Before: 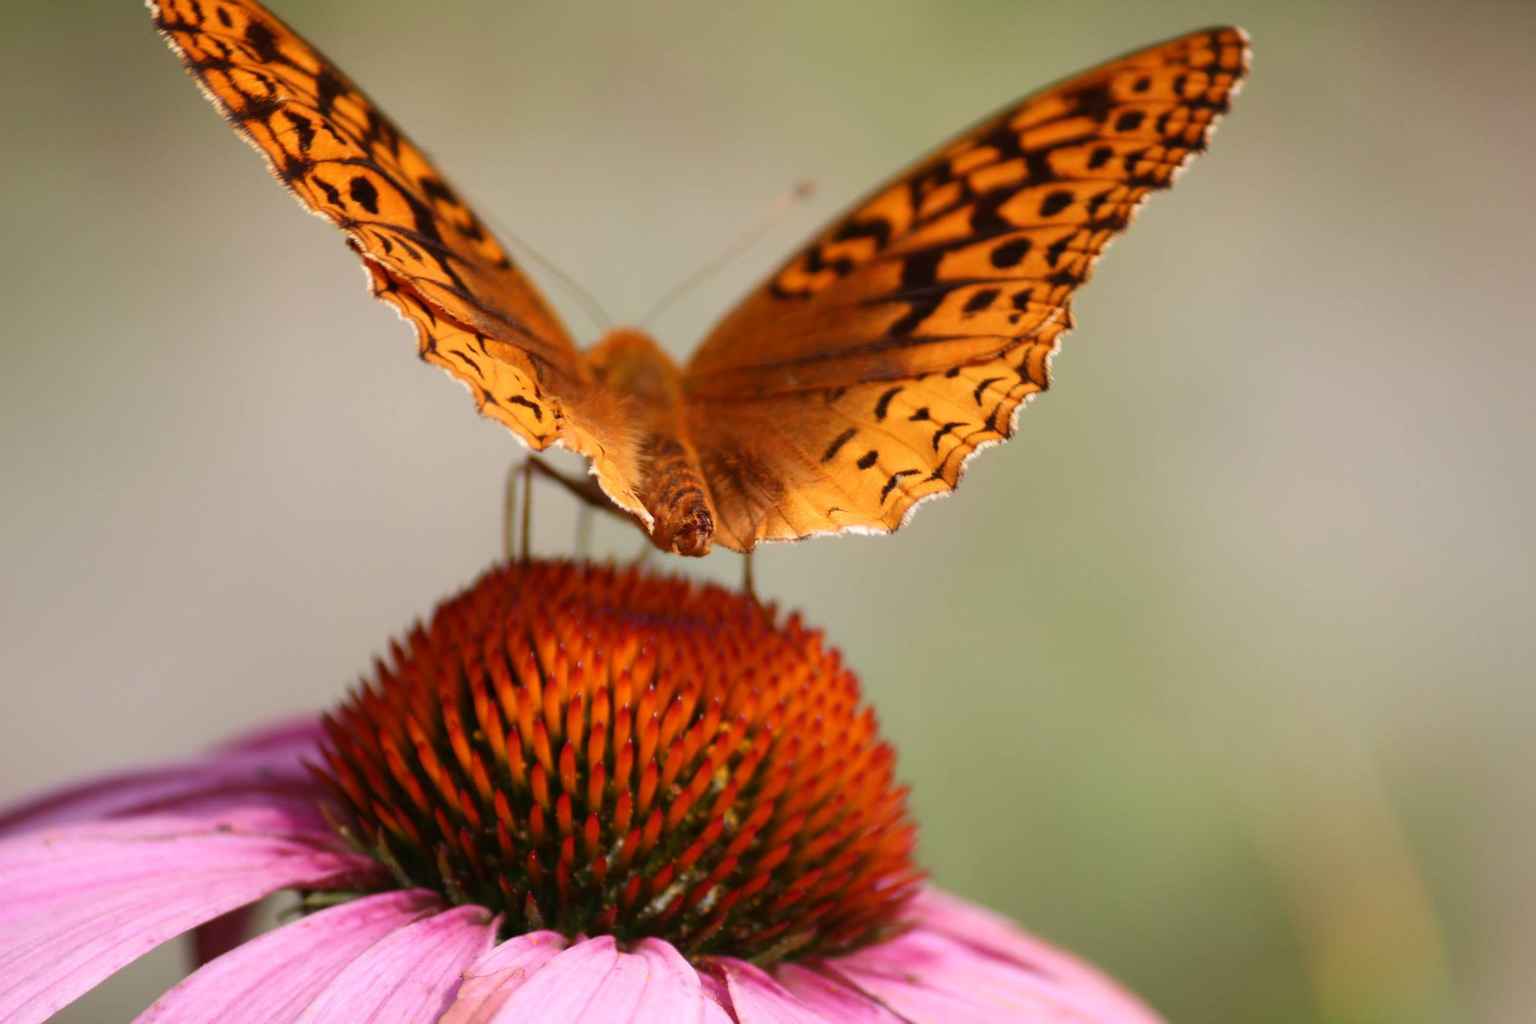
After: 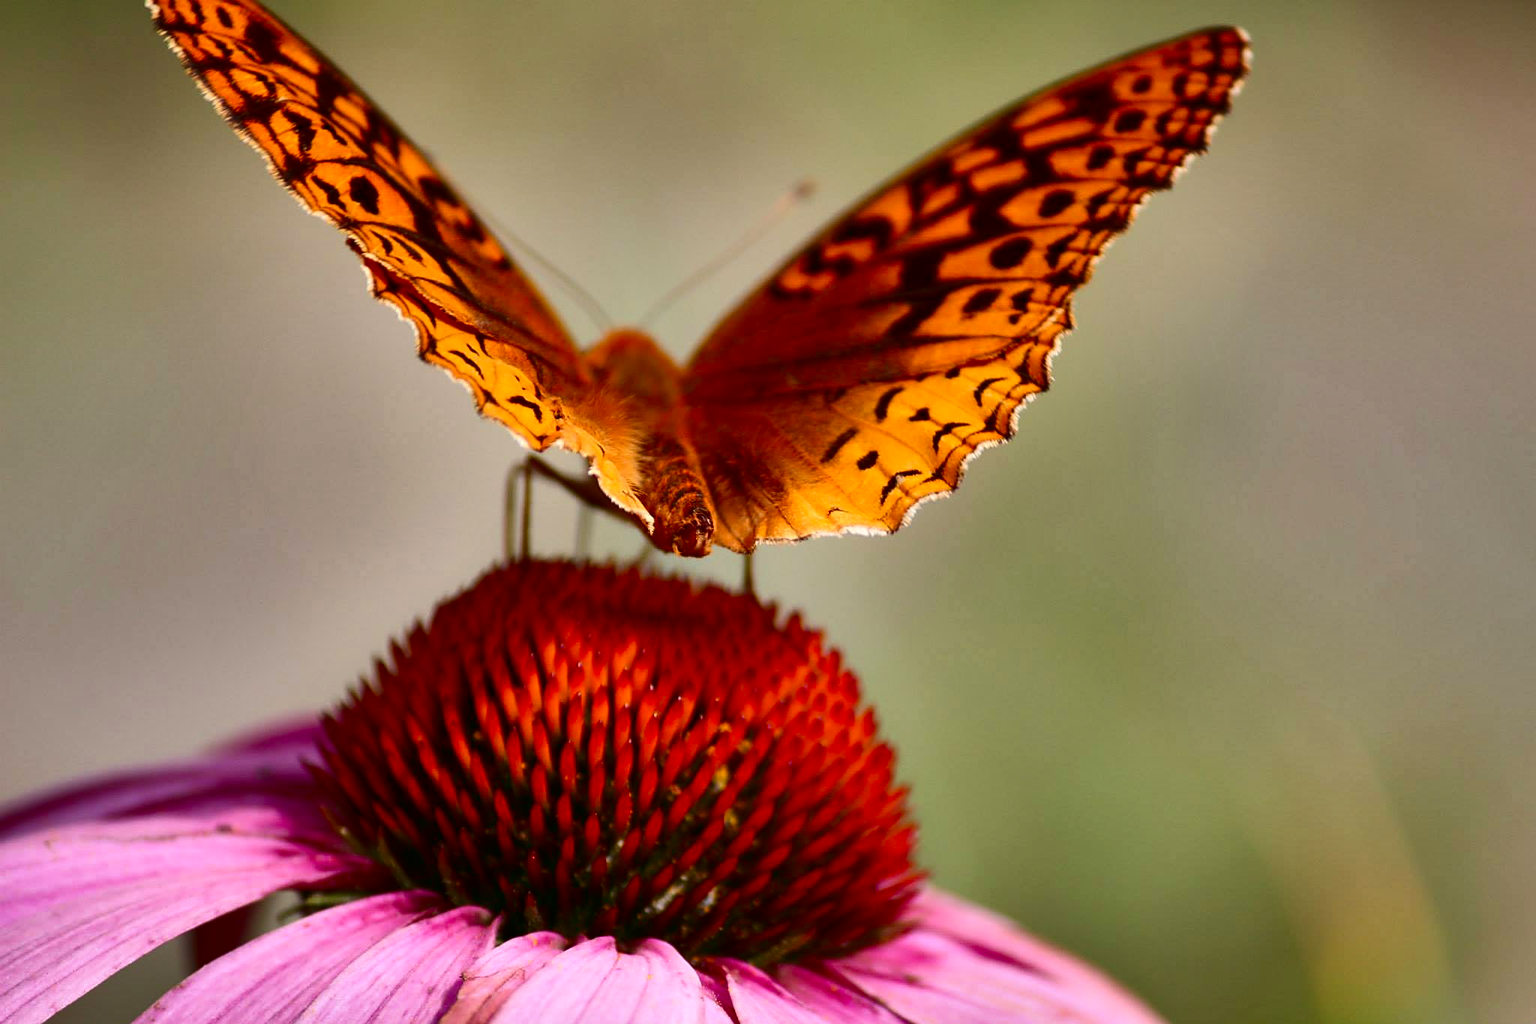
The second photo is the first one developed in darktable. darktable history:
sharpen: on, module defaults
contrast brightness saturation: contrast 0.19, brightness -0.11, saturation 0.21
shadows and highlights: shadows 19.13, highlights -83.41, soften with gaussian
